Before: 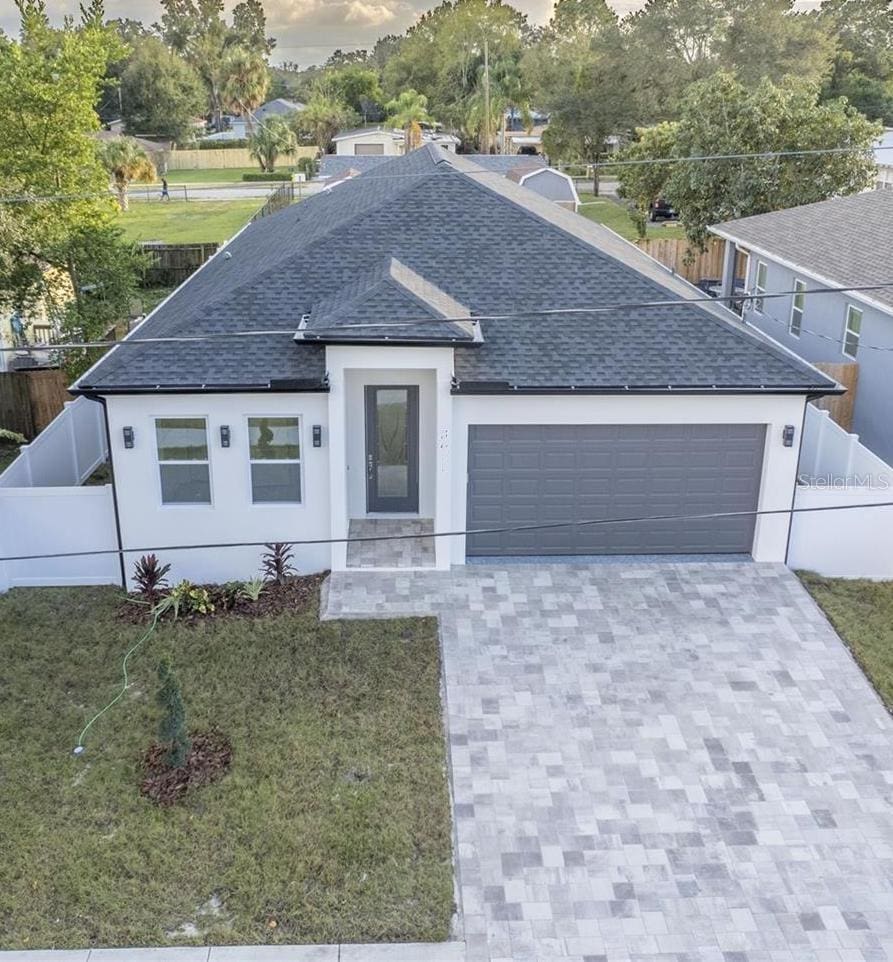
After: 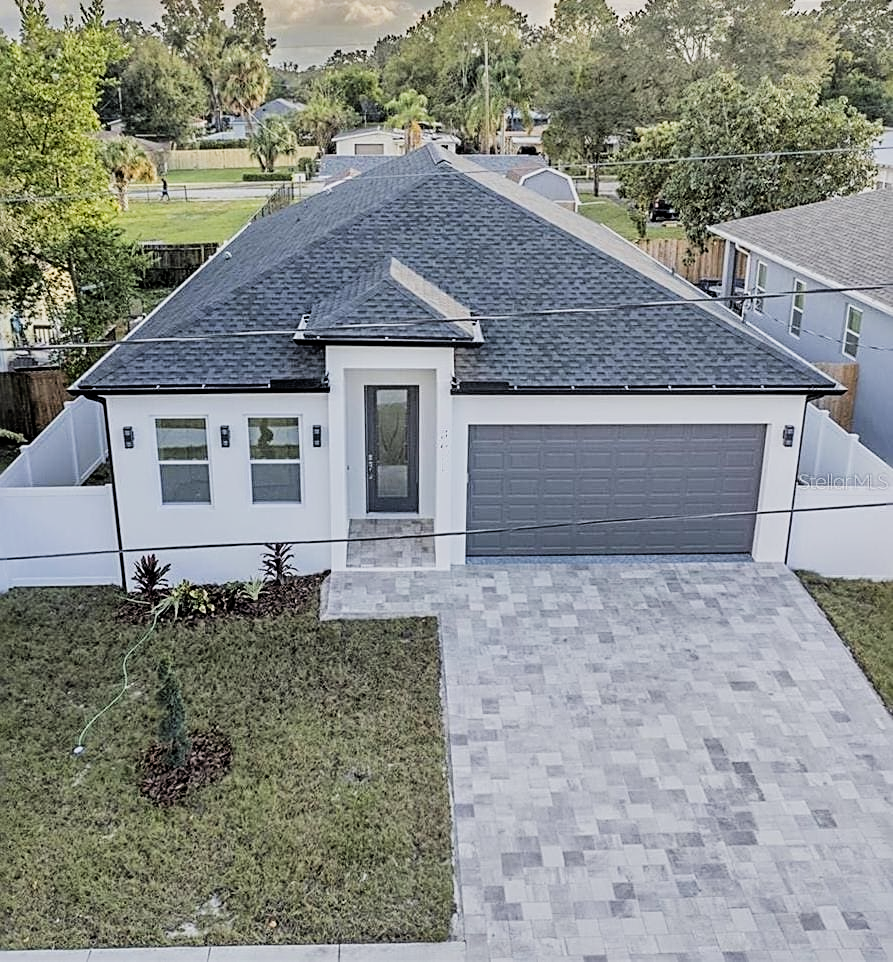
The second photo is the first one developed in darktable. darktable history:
filmic rgb: black relative exposure -5.04 EV, white relative exposure 3.96 EV, hardness 2.88, contrast 1.3, highlights saturation mix -29.12%
shadows and highlights: shadows 59.8, soften with gaussian
sharpen: radius 2.552, amount 0.636
